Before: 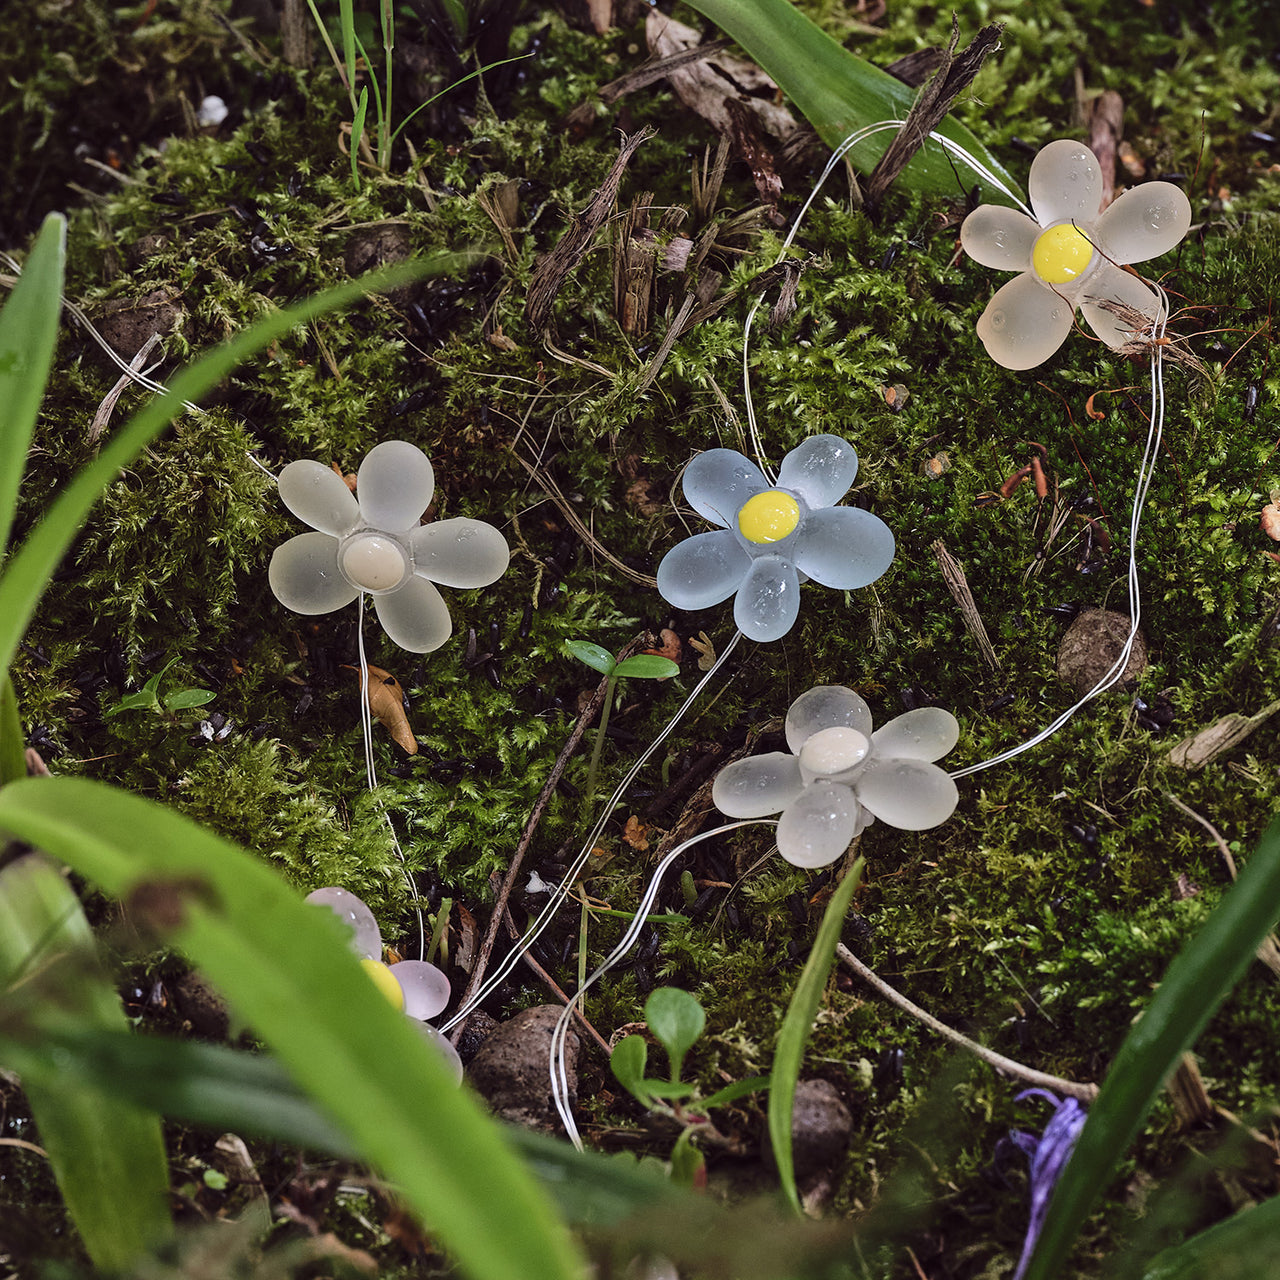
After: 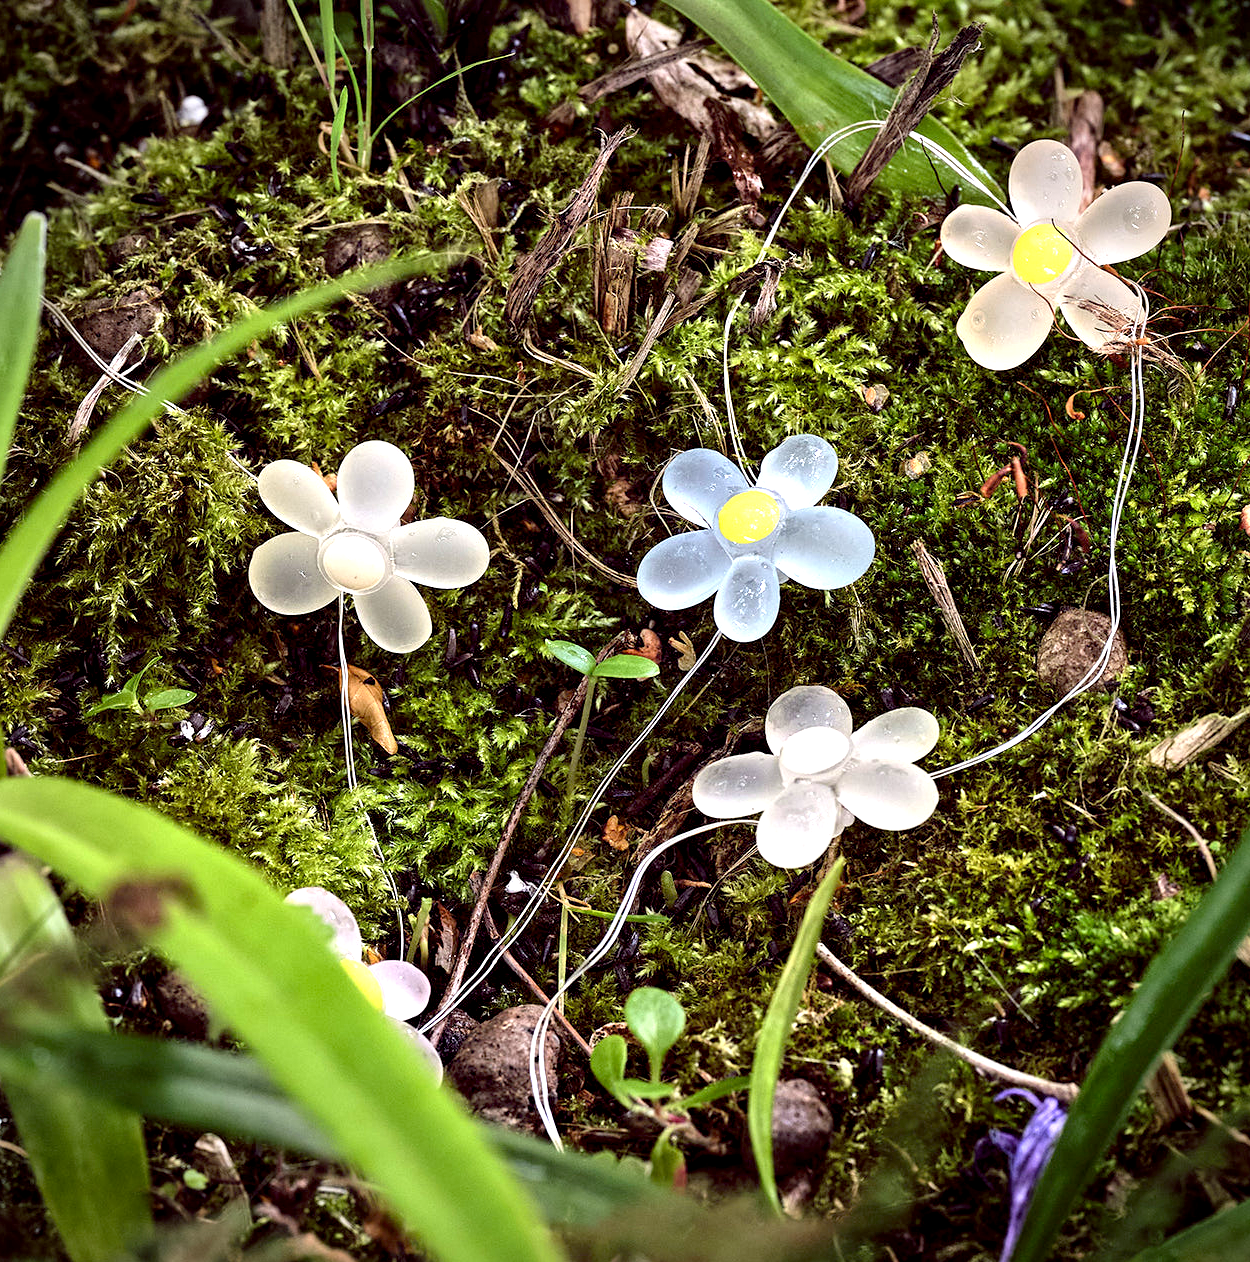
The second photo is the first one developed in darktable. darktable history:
vignetting: brightness -0.561, saturation -0.001, width/height ratio 1.099
exposure: black level correction 0.009, exposure 1.437 EV, compensate highlight preservation false
crop and rotate: left 1.573%, right 0.741%, bottom 1.348%
